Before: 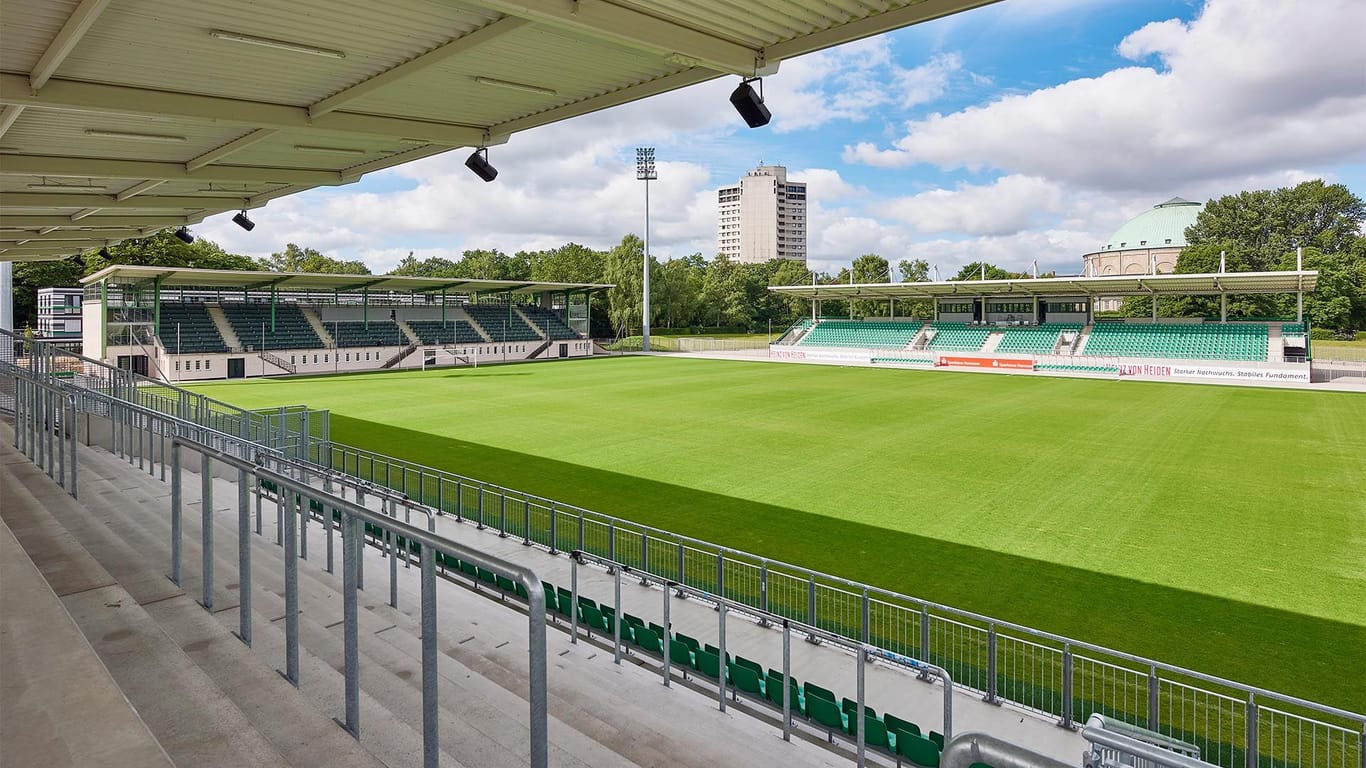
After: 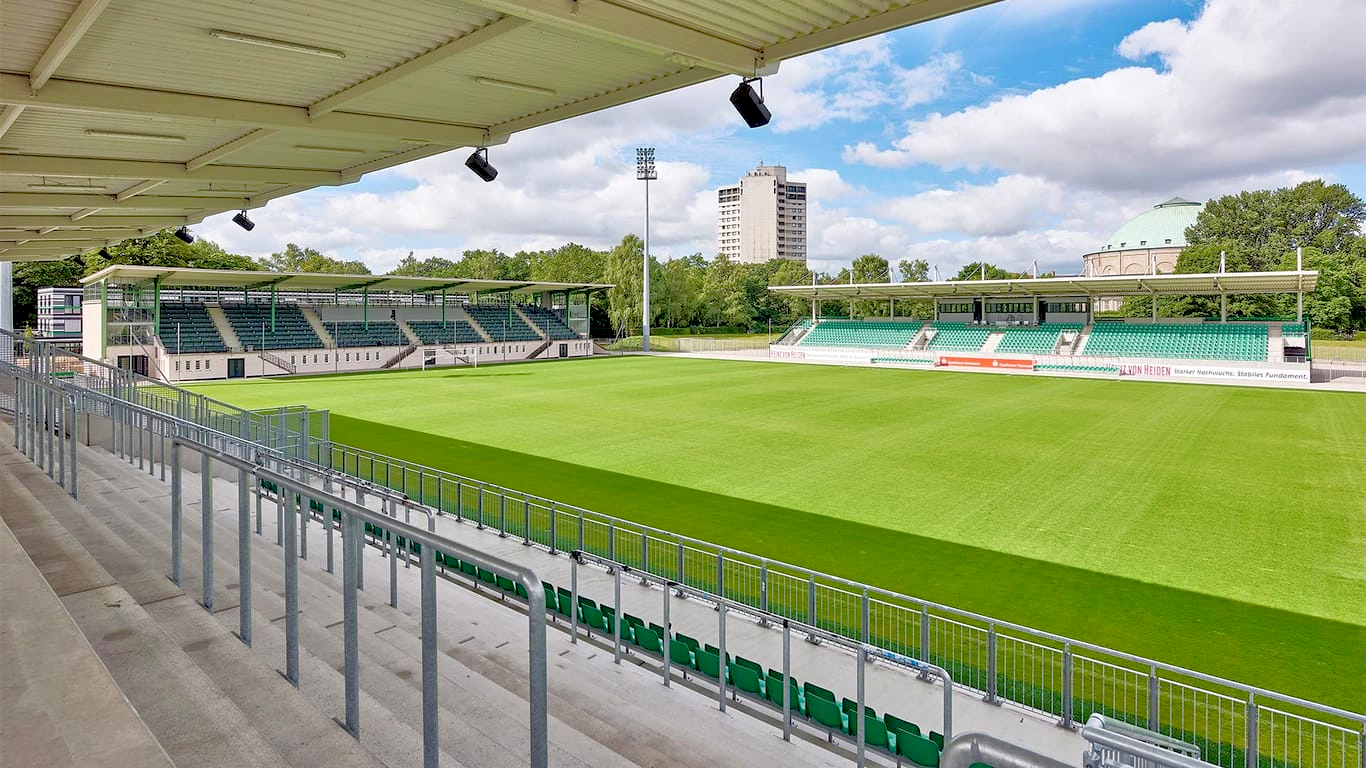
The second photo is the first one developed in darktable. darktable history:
tone equalizer: -7 EV 0.157 EV, -6 EV 0.615 EV, -5 EV 1.15 EV, -4 EV 1.3 EV, -3 EV 1.17 EV, -2 EV 0.6 EV, -1 EV 0.159 EV
exposure: black level correction 0.008, exposure 0.091 EV, compensate highlight preservation false
